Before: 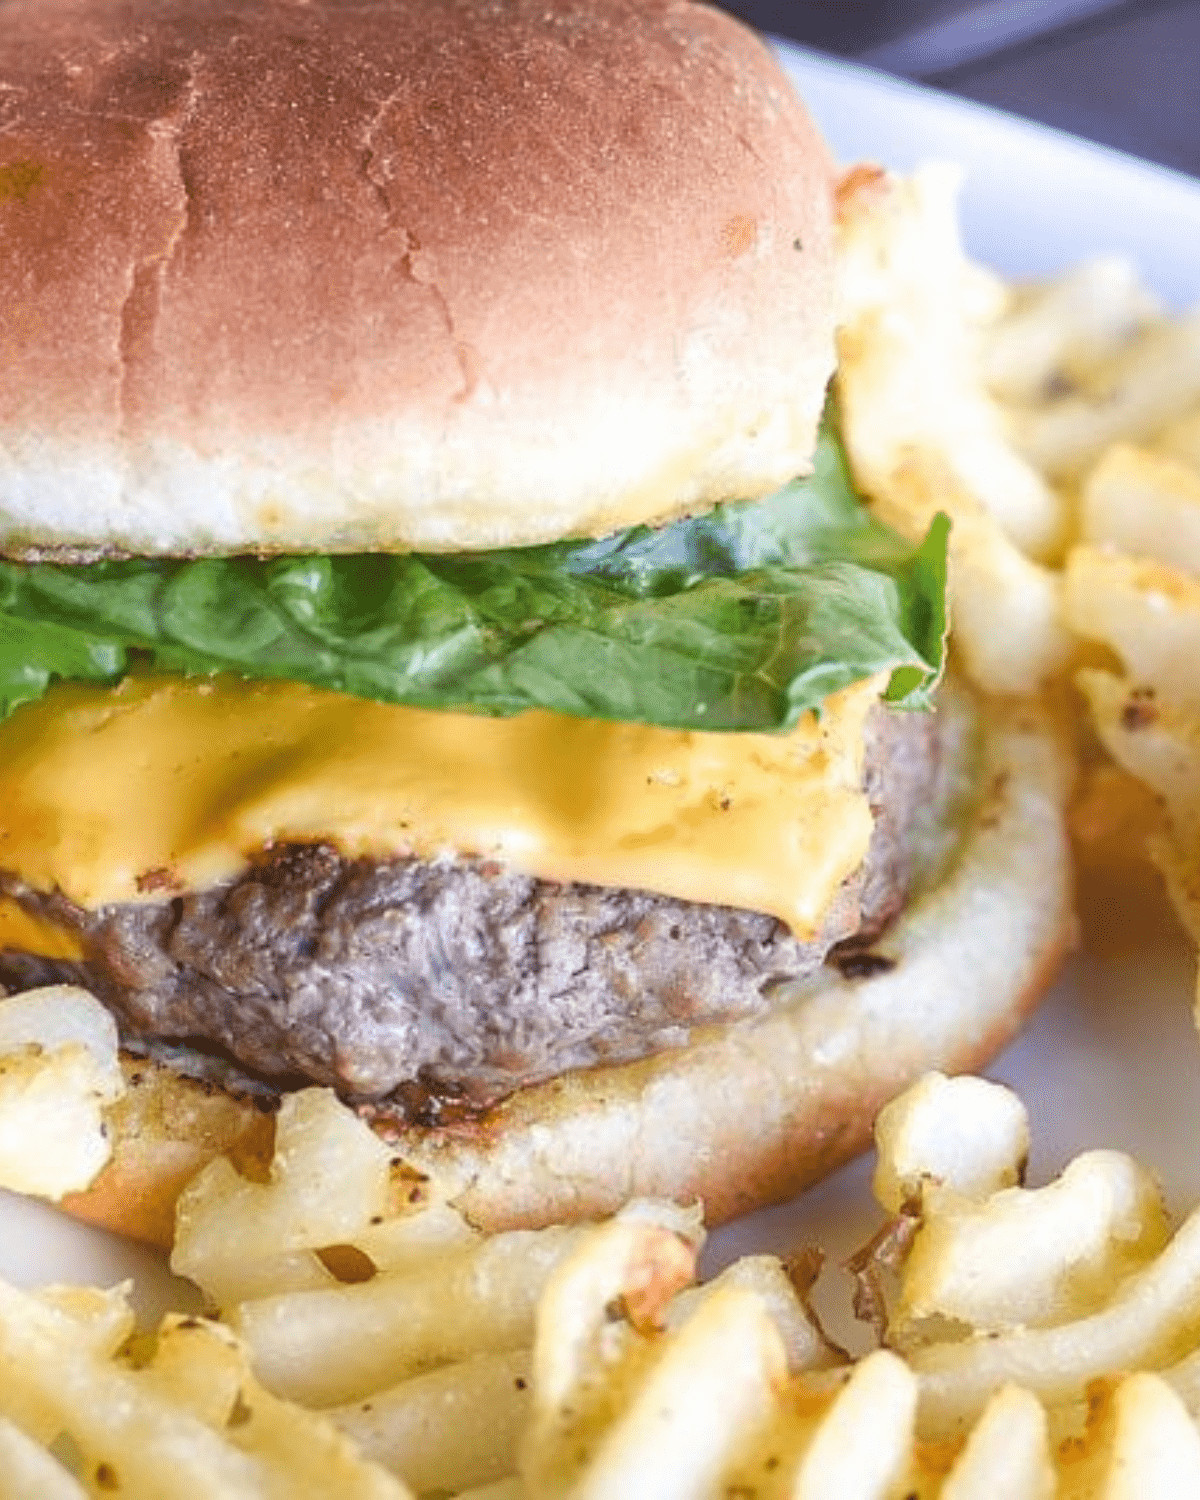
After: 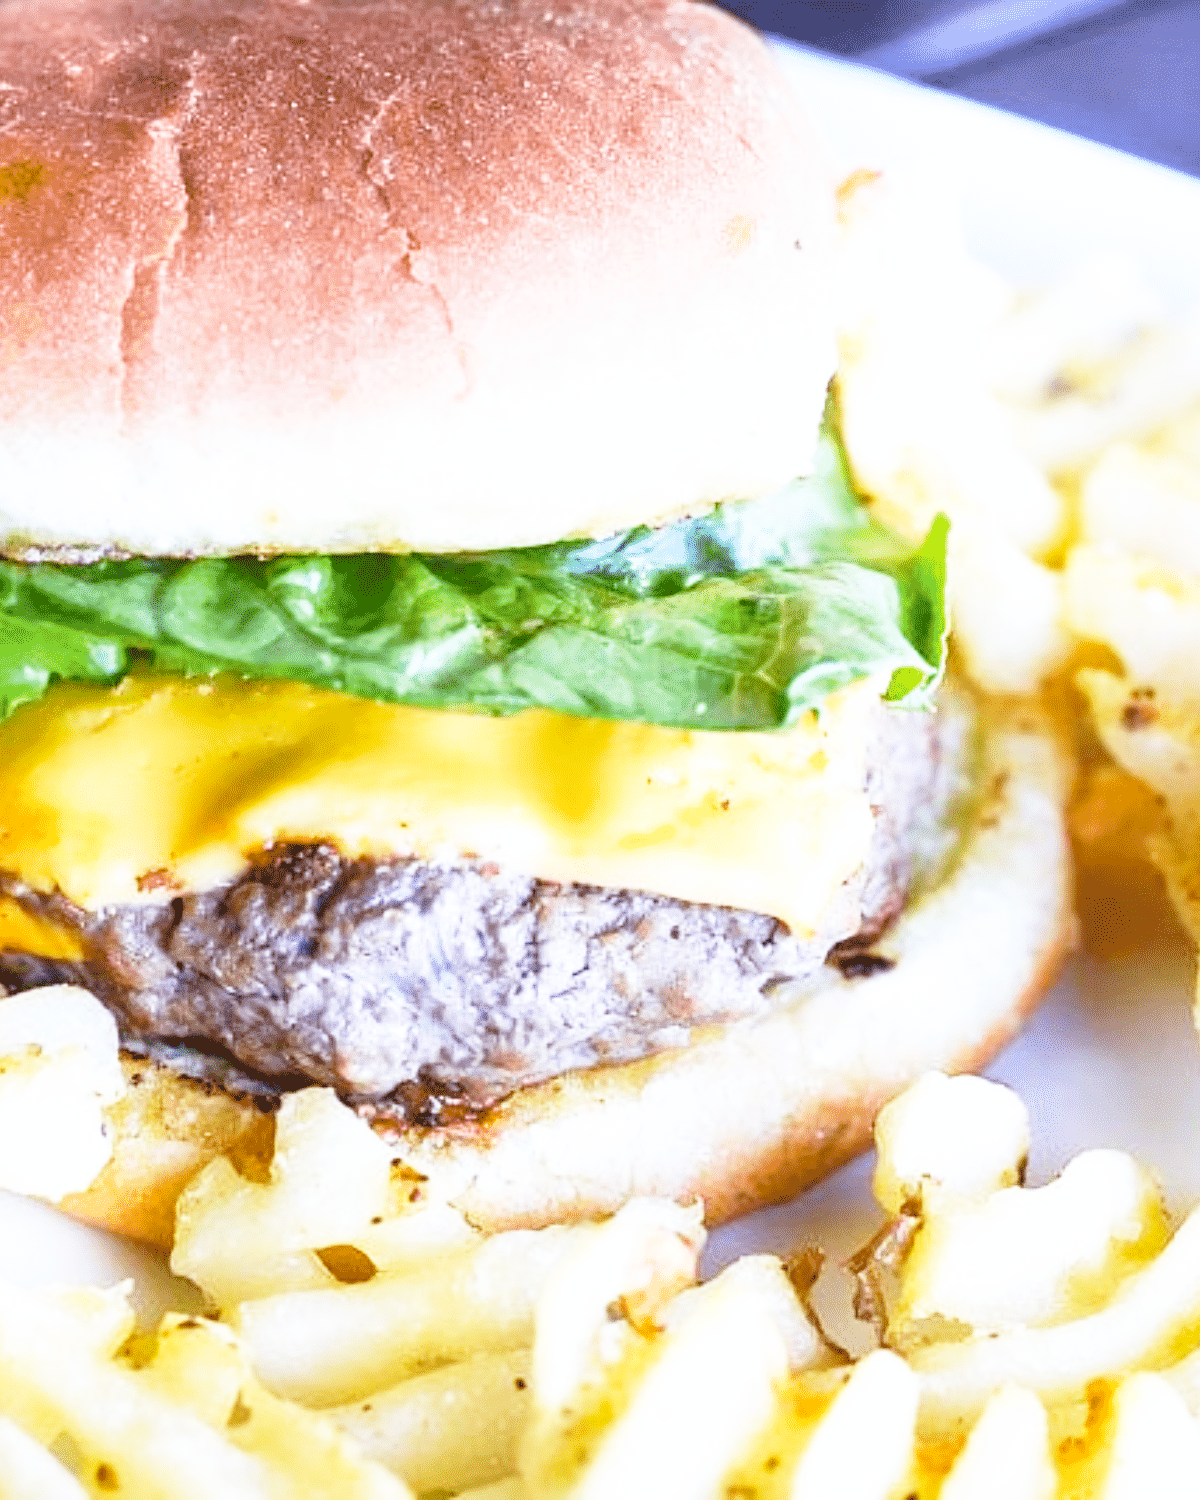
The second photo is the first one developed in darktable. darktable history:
base curve: curves: ch0 [(0, 0) (0.026, 0.03) (0.109, 0.232) (0.351, 0.748) (0.669, 0.968) (1, 1)], preserve colors none
white balance: red 0.926, green 1.003, blue 1.133
